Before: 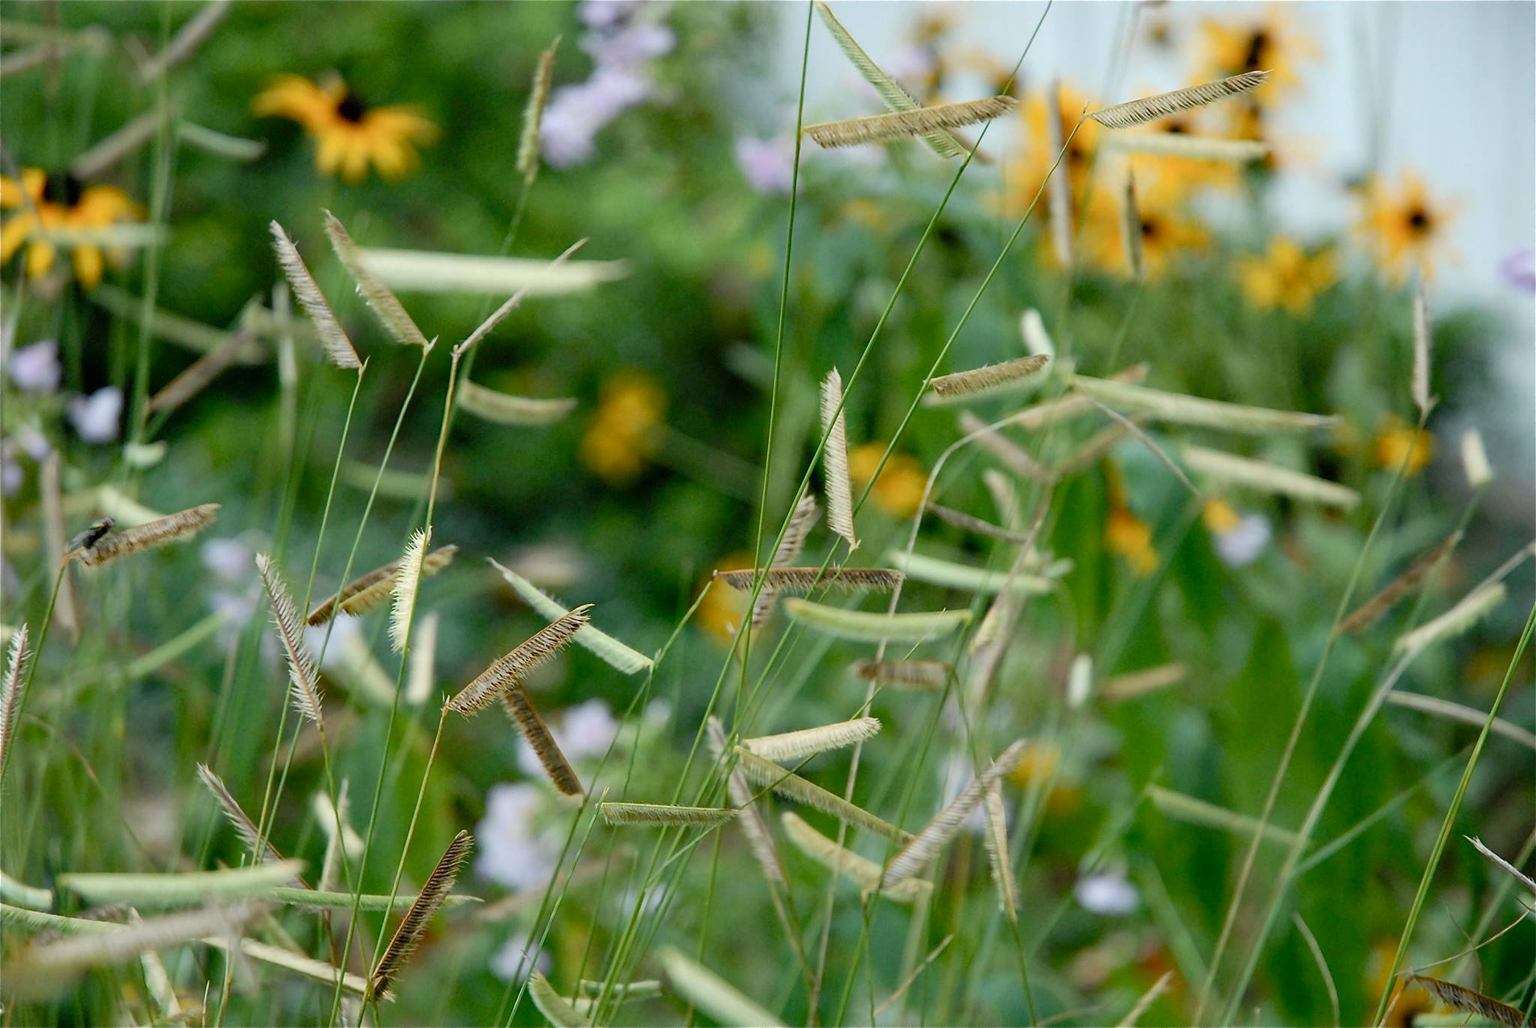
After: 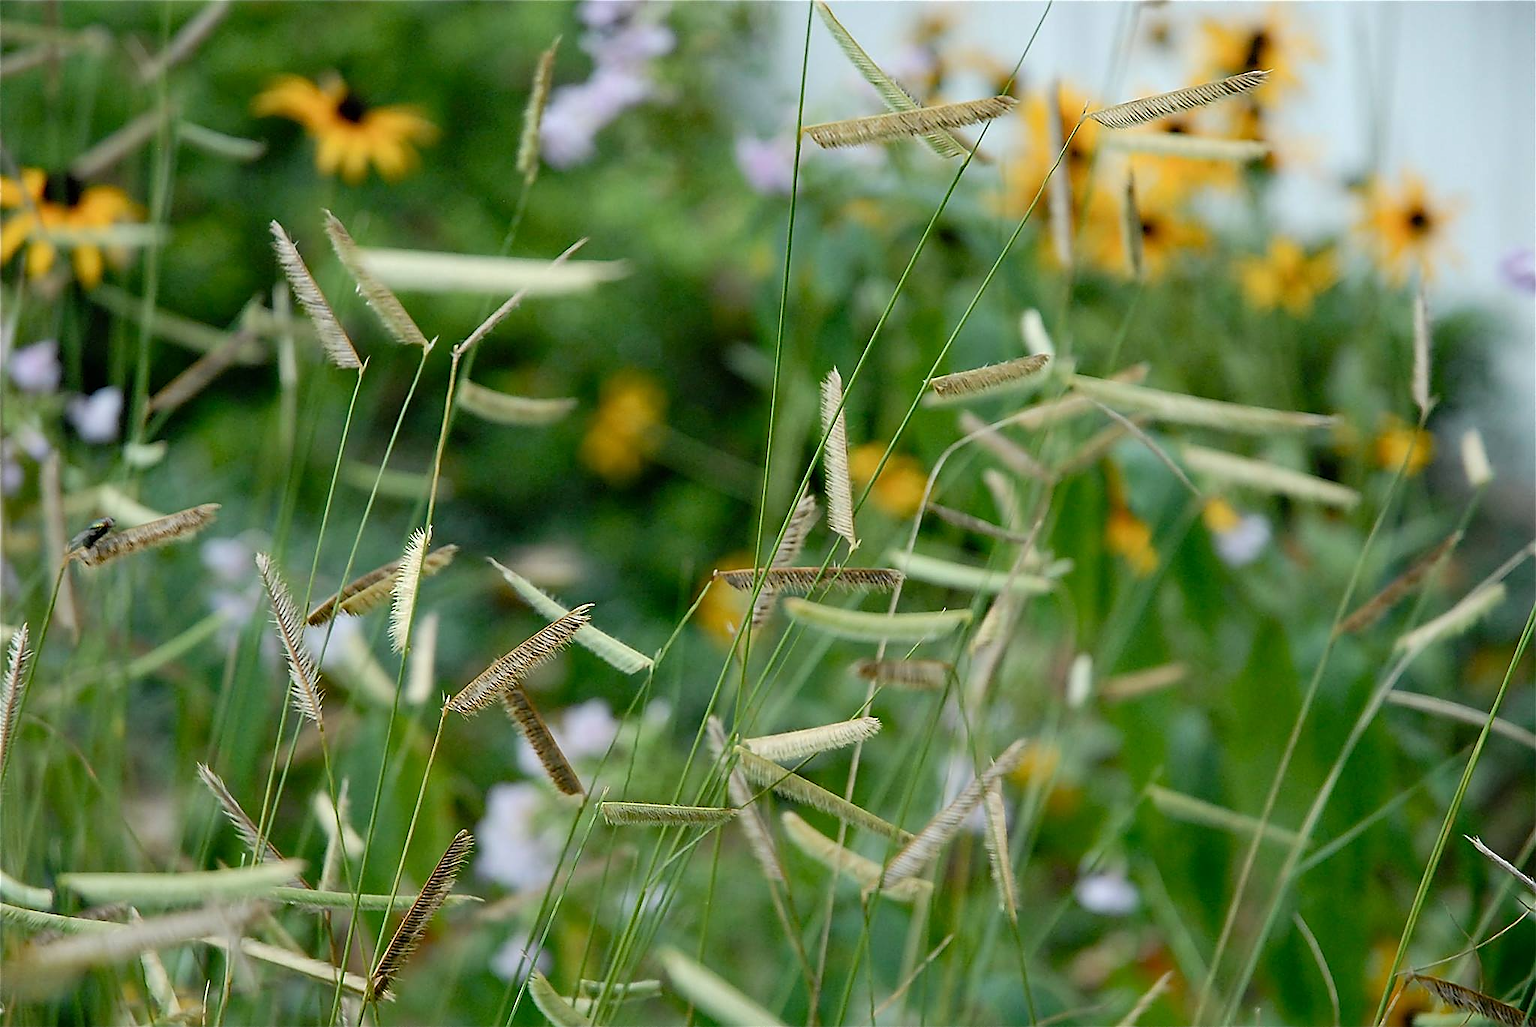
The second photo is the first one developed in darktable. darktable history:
sharpen: radius 1.398, amount 1.242, threshold 0.637
tone equalizer: edges refinement/feathering 500, mask exposure compensation -1.57 EV, preserve details no
